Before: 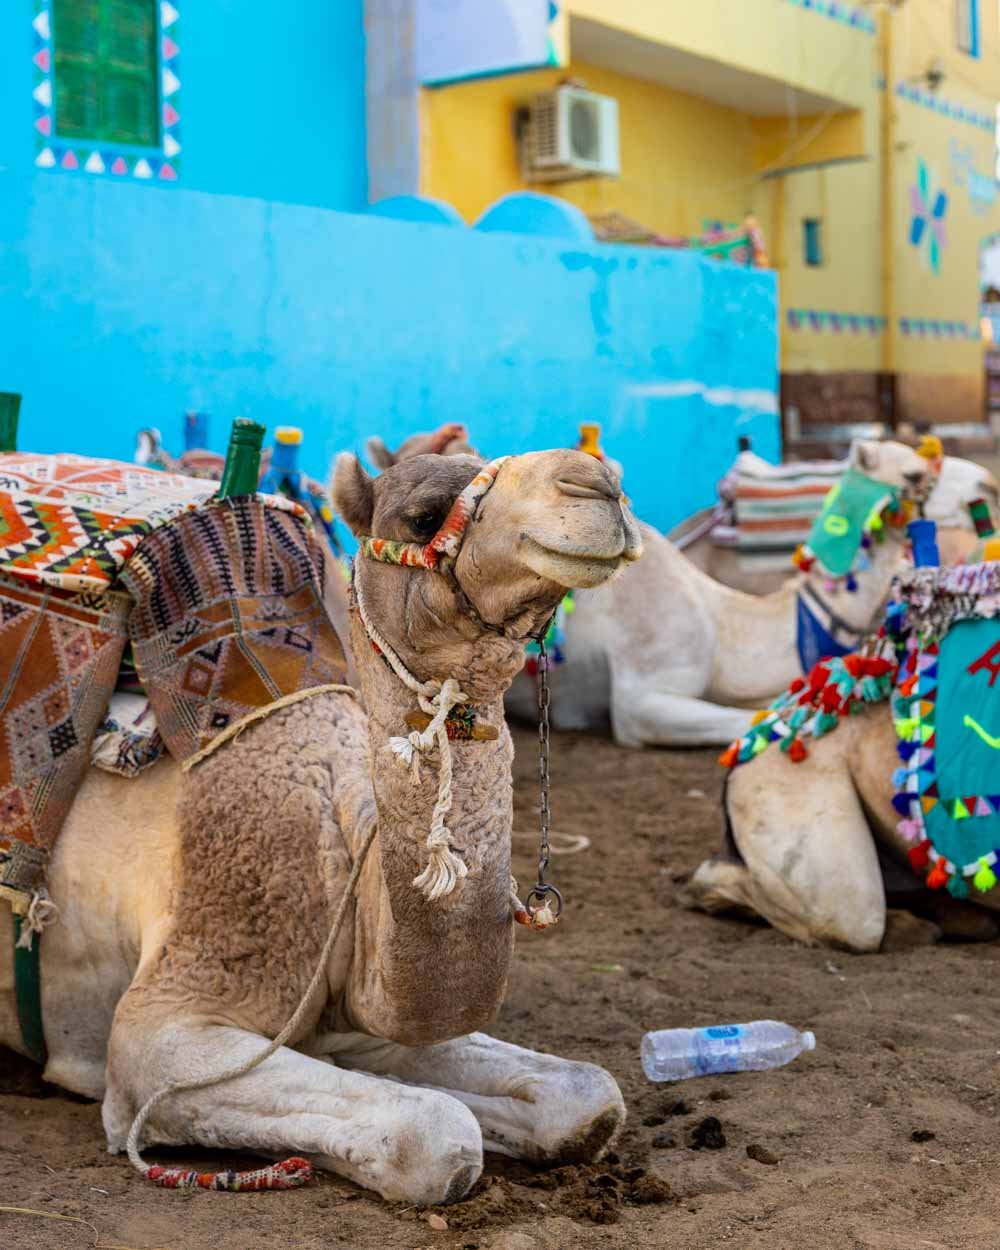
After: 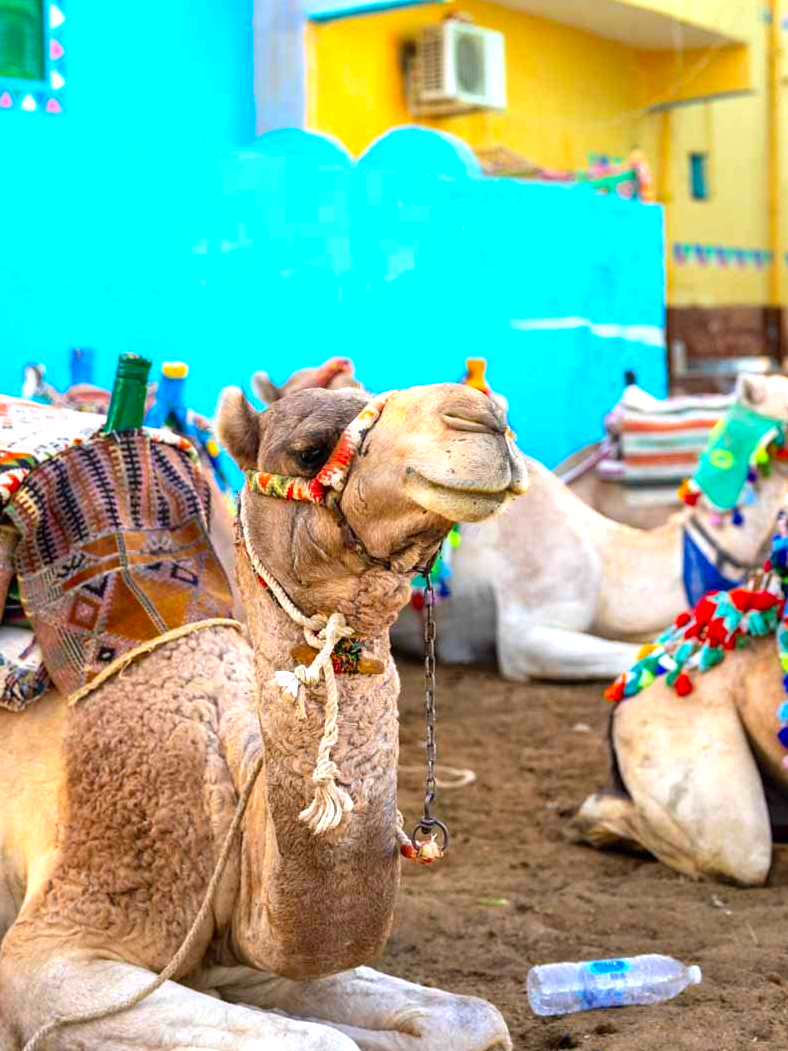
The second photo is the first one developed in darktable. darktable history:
exposure: exposure 0.754 EV, compensate highlight preservation false
crop: left 11.499%, top 5.329%, right 9.602%, bottom 10.558%
contrast brightness saturation: saturation -0.047
color correction: highlights b* -0.043, saturation 1.37
